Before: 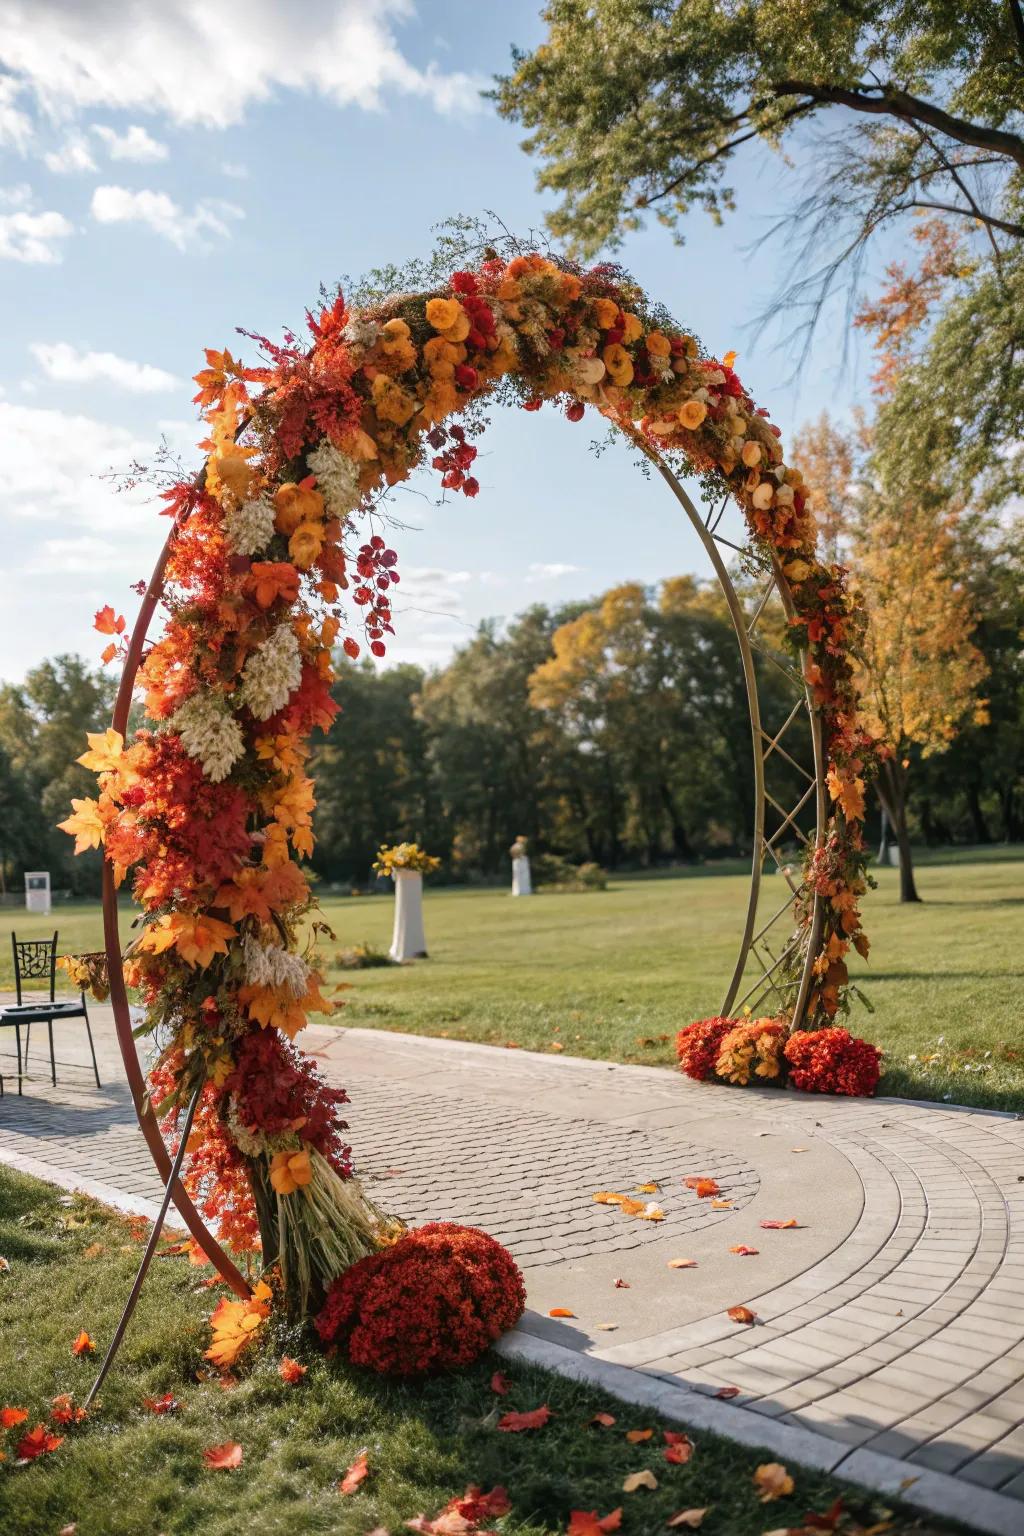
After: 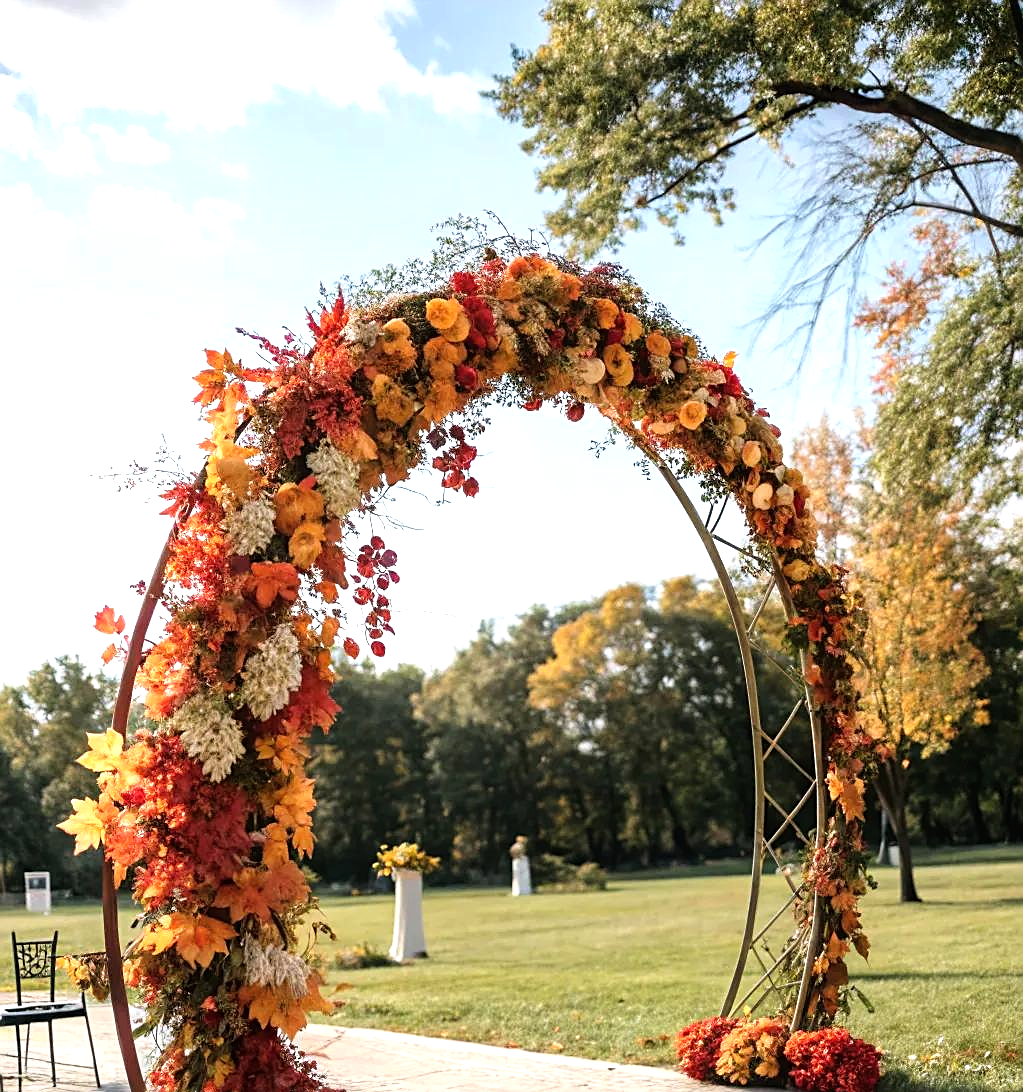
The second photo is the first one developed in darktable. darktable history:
crop: right 0%, bottom 28.876%
sharpen: amount 0.462
tone equalizer: -8 EV -0.777 EV, -7 EV -0.707 EV, -6 EV -0.631 EV, -5 EV -0.412 EV, -3 EV 0.401 EV, -2 EV 0.6 EV, -1 EV 0.692 EV, +0 EV 0.766 EV, mask exposure compensation -0.515 EV
